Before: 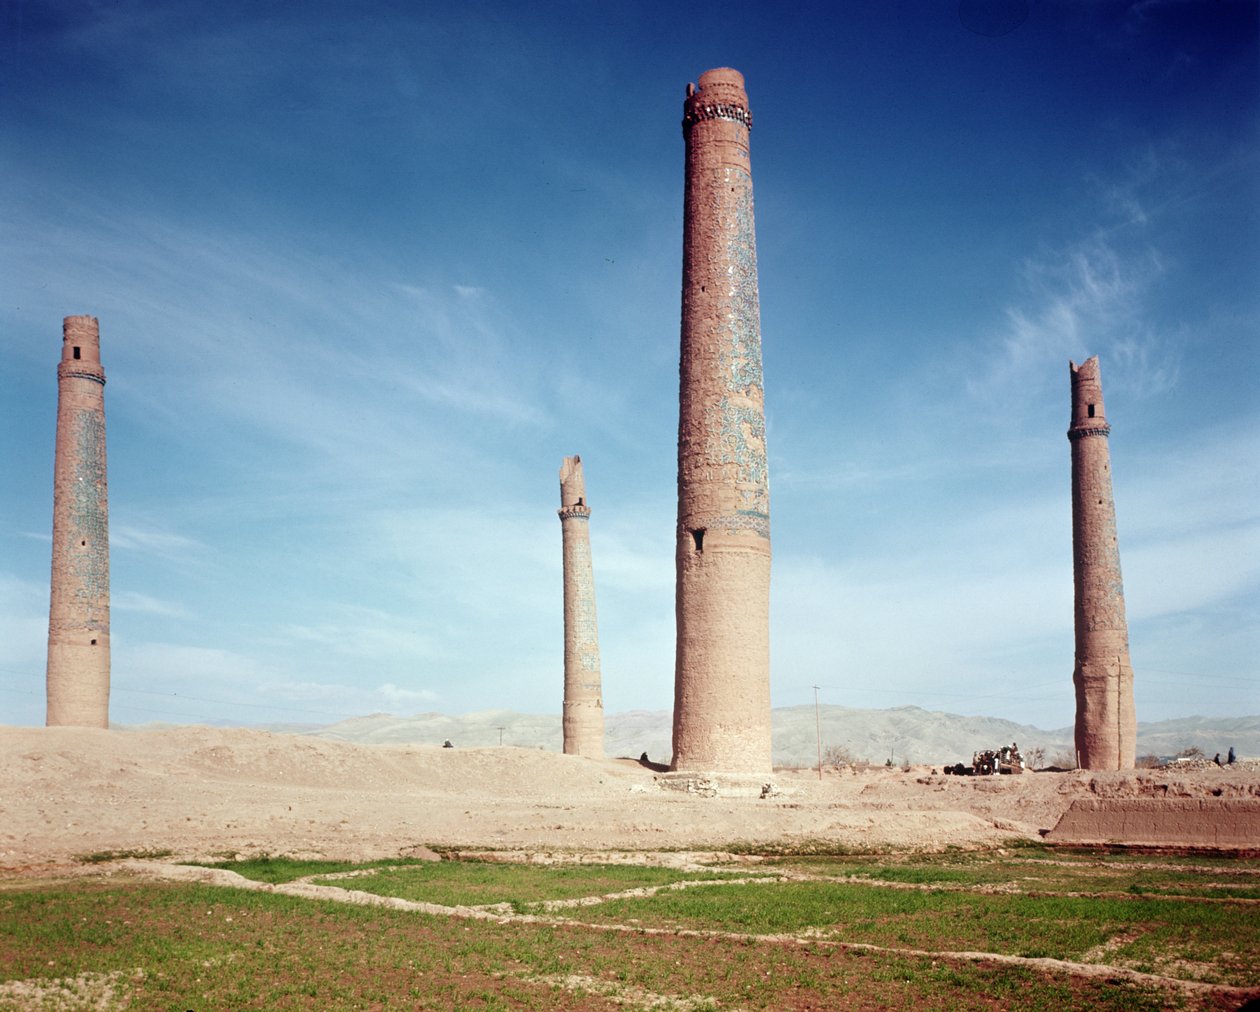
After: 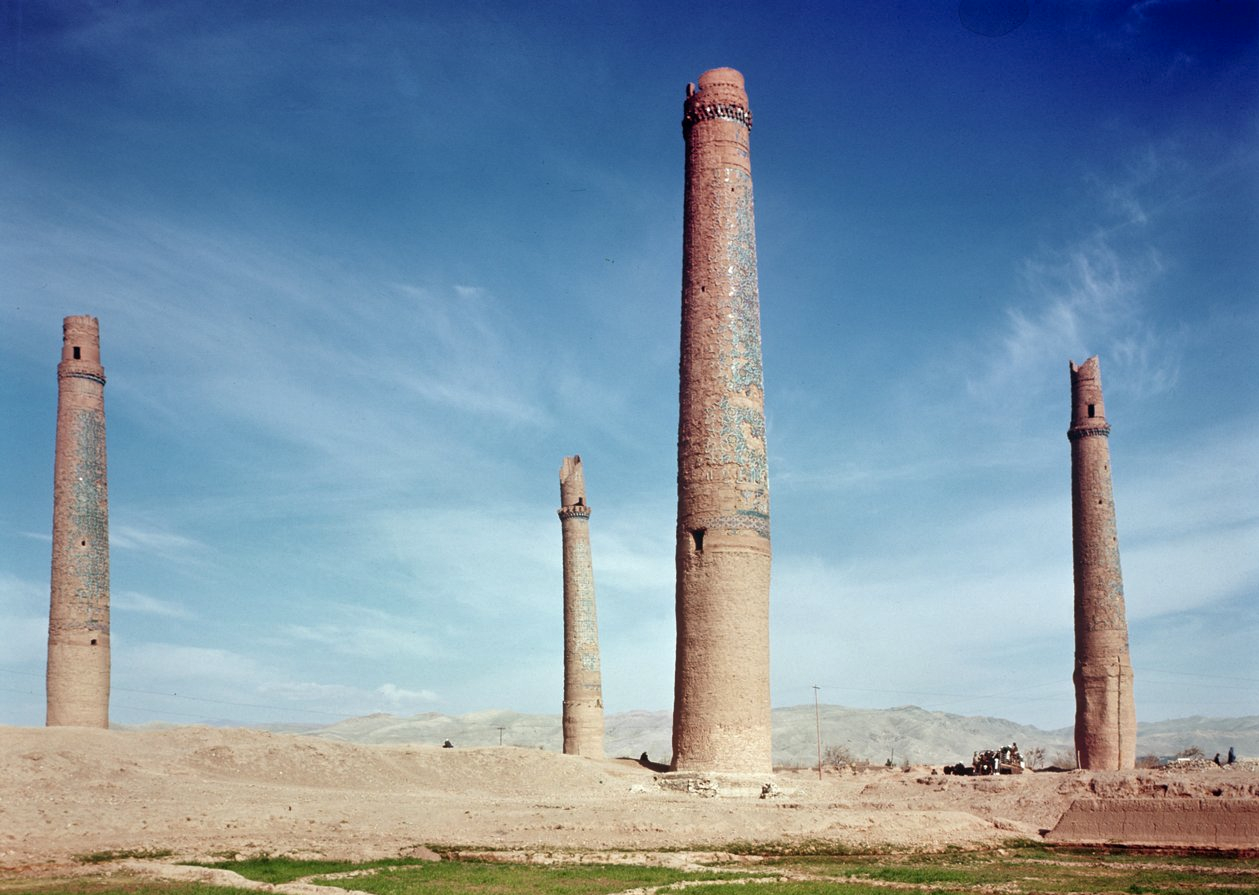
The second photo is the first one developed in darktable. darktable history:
shadows and highlights: soften with gaussian
crop and rotate: top 0%, bottom 11.551%
